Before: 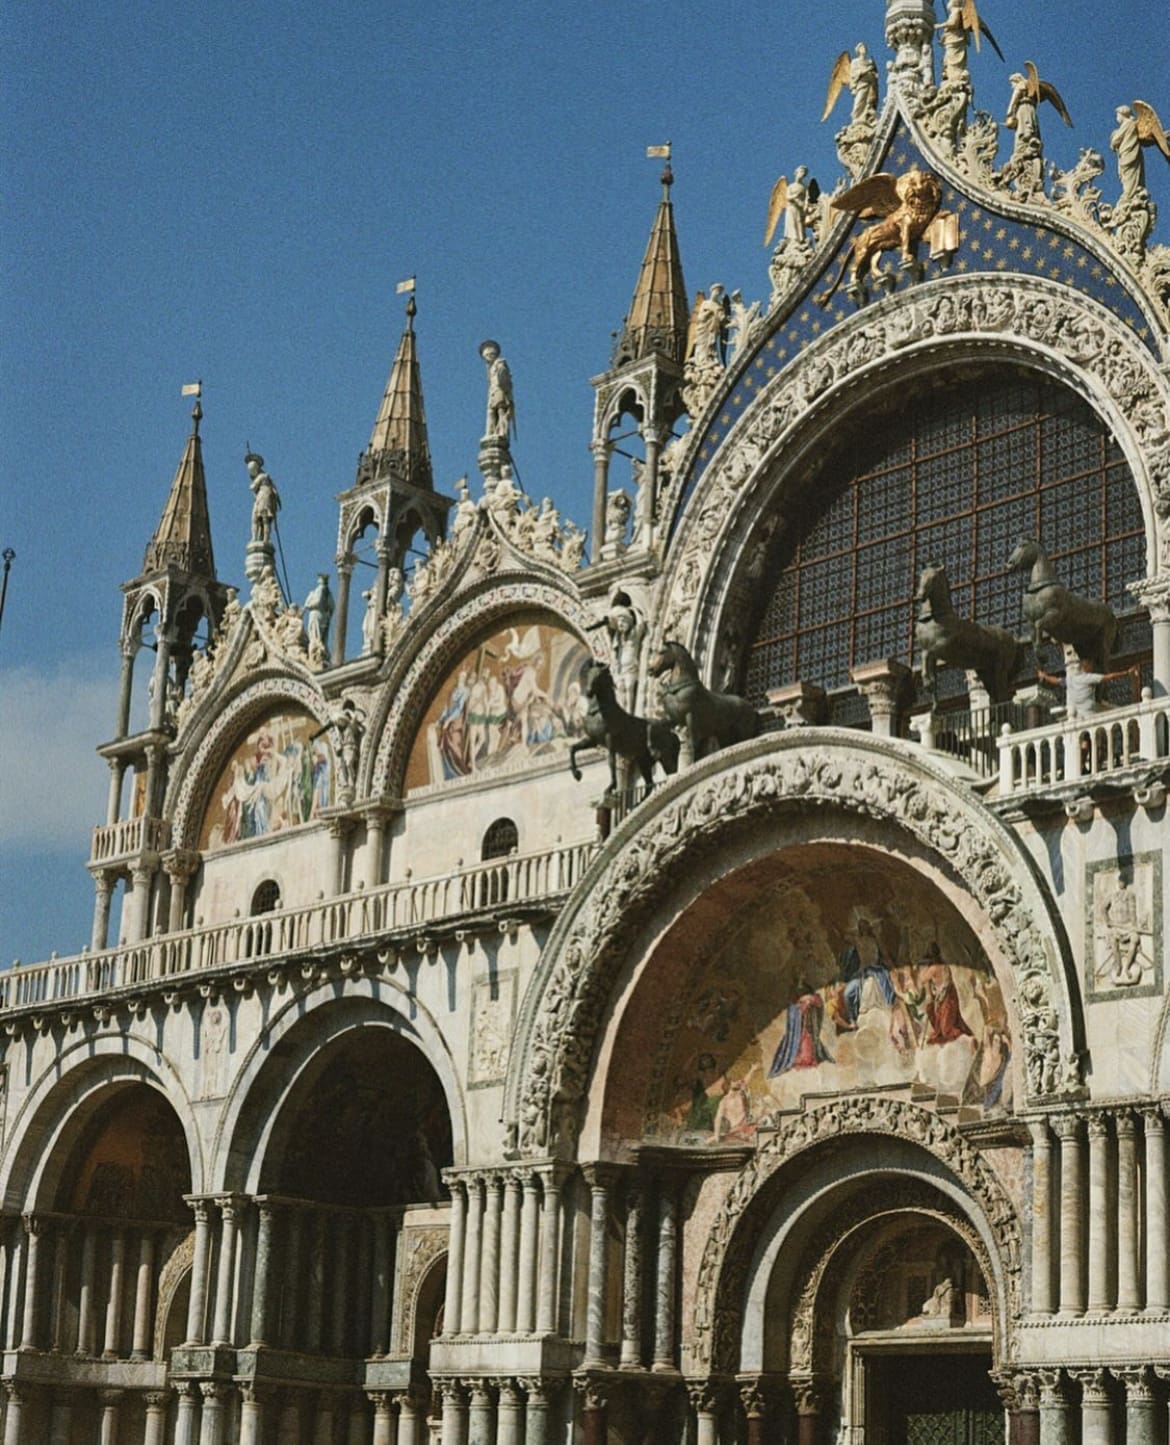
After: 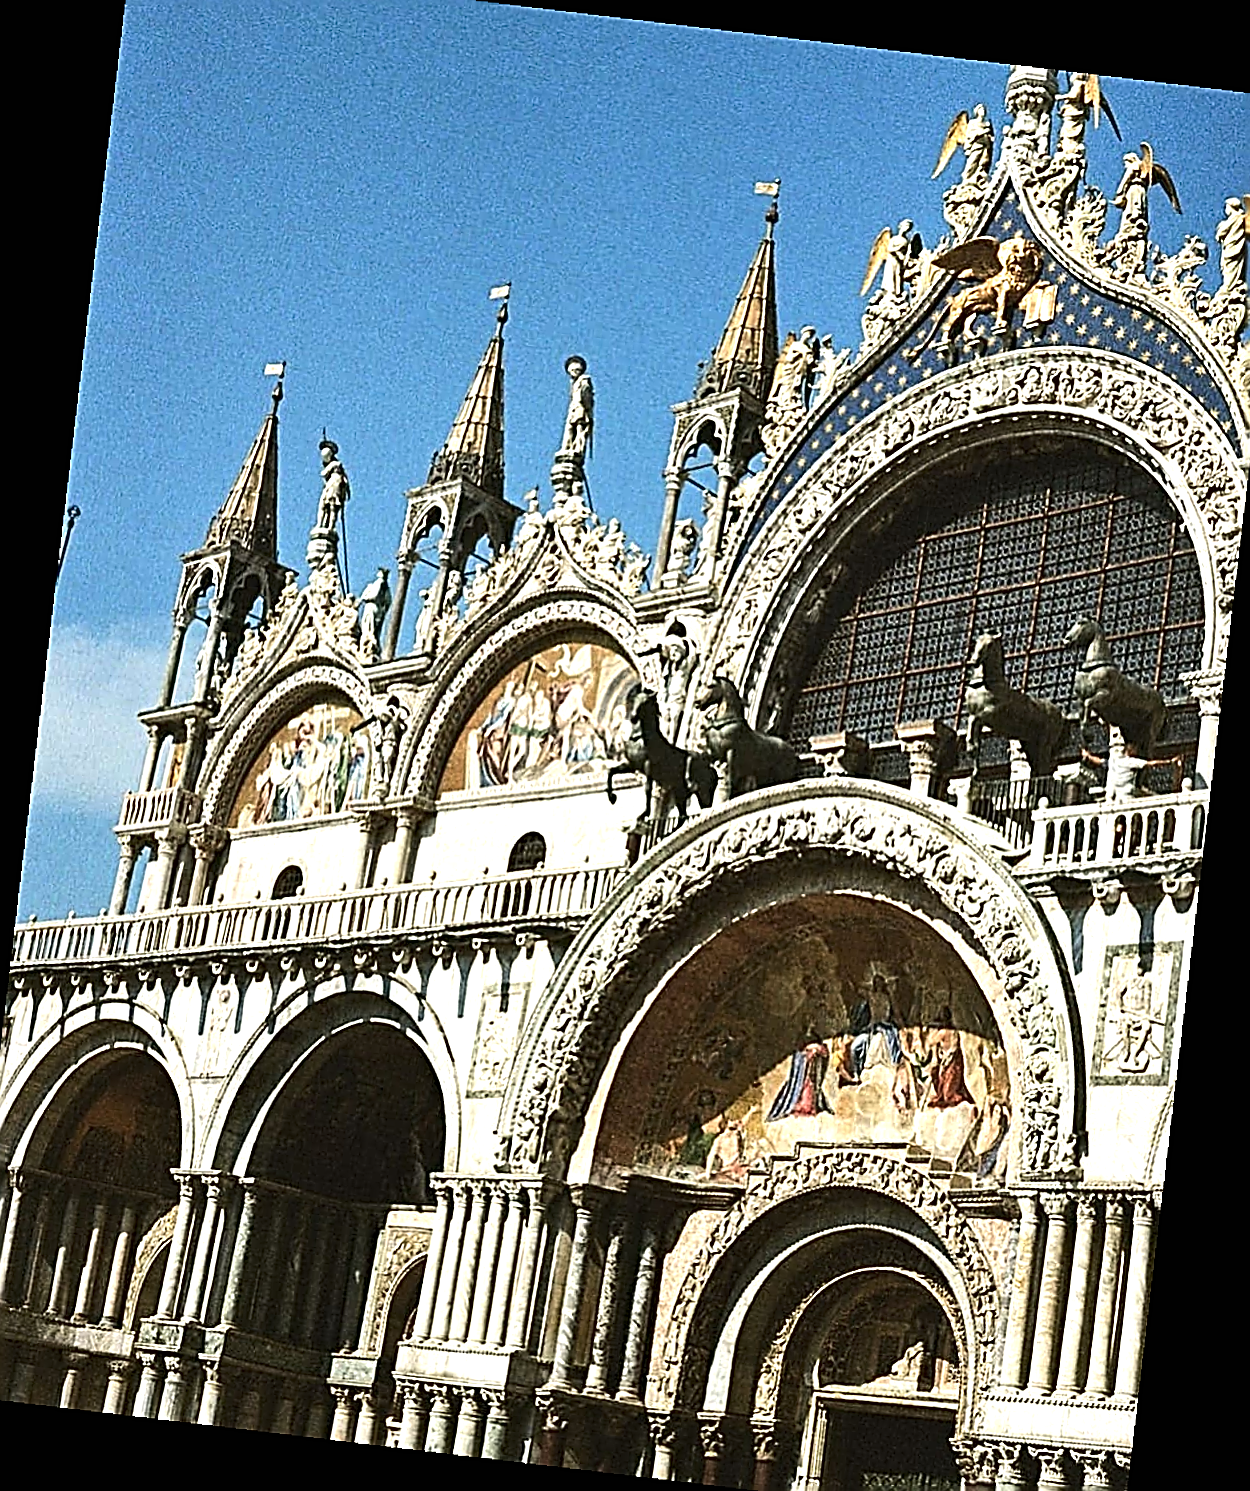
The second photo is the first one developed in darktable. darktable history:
tone equalizer: -8 EV -0.75 EV, -7 EV -0.7 EV, -6 EV -0.6 EV, -5 EV -0.4 EV, -3 EV 0.4 EV, -2 EV 0.6 EV, -1 EV 0.7 EV, +0 EV 0.75 EV, edges refinement/feathering 500, mask exposure compensation -1.57 EV, preserve details no
rotate and perspective: rotation 5.12°, automatic cropping off
exposure: black level correction 0, exposure 0.5 EV, compensate exposure bias true, compensate highlight preservation false
crop and rotate: angle -1.69°
sharpen: amount 1.861
contrast brightness saturation: contrast 0.05
haze removal: compatibility mode true, adaptive false
